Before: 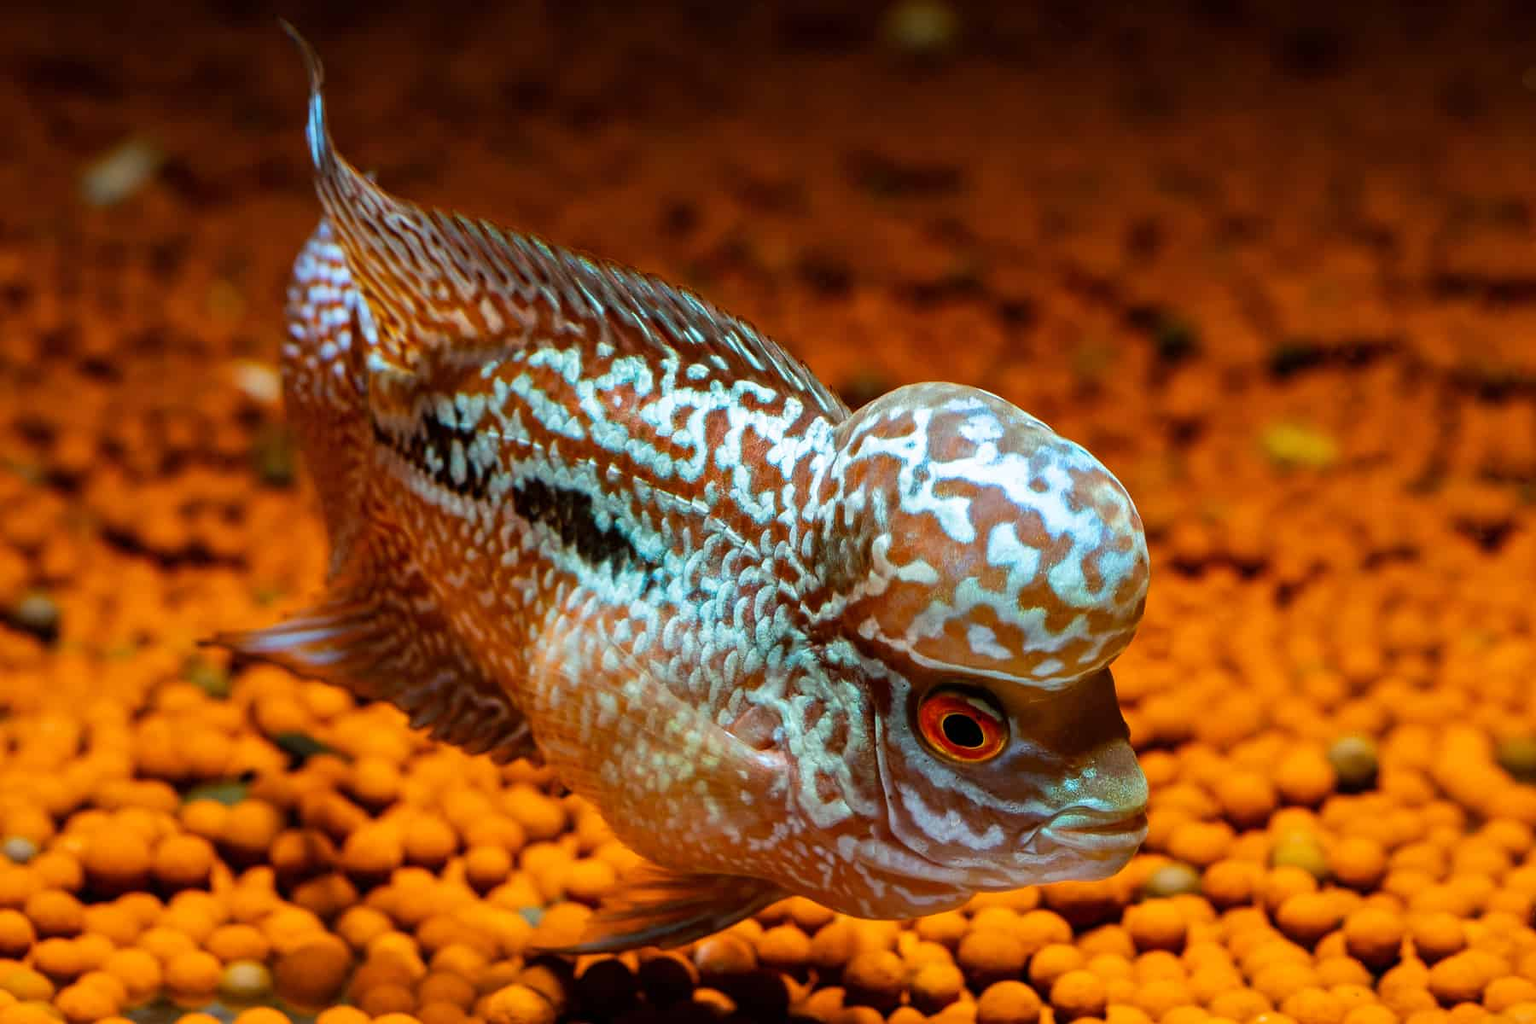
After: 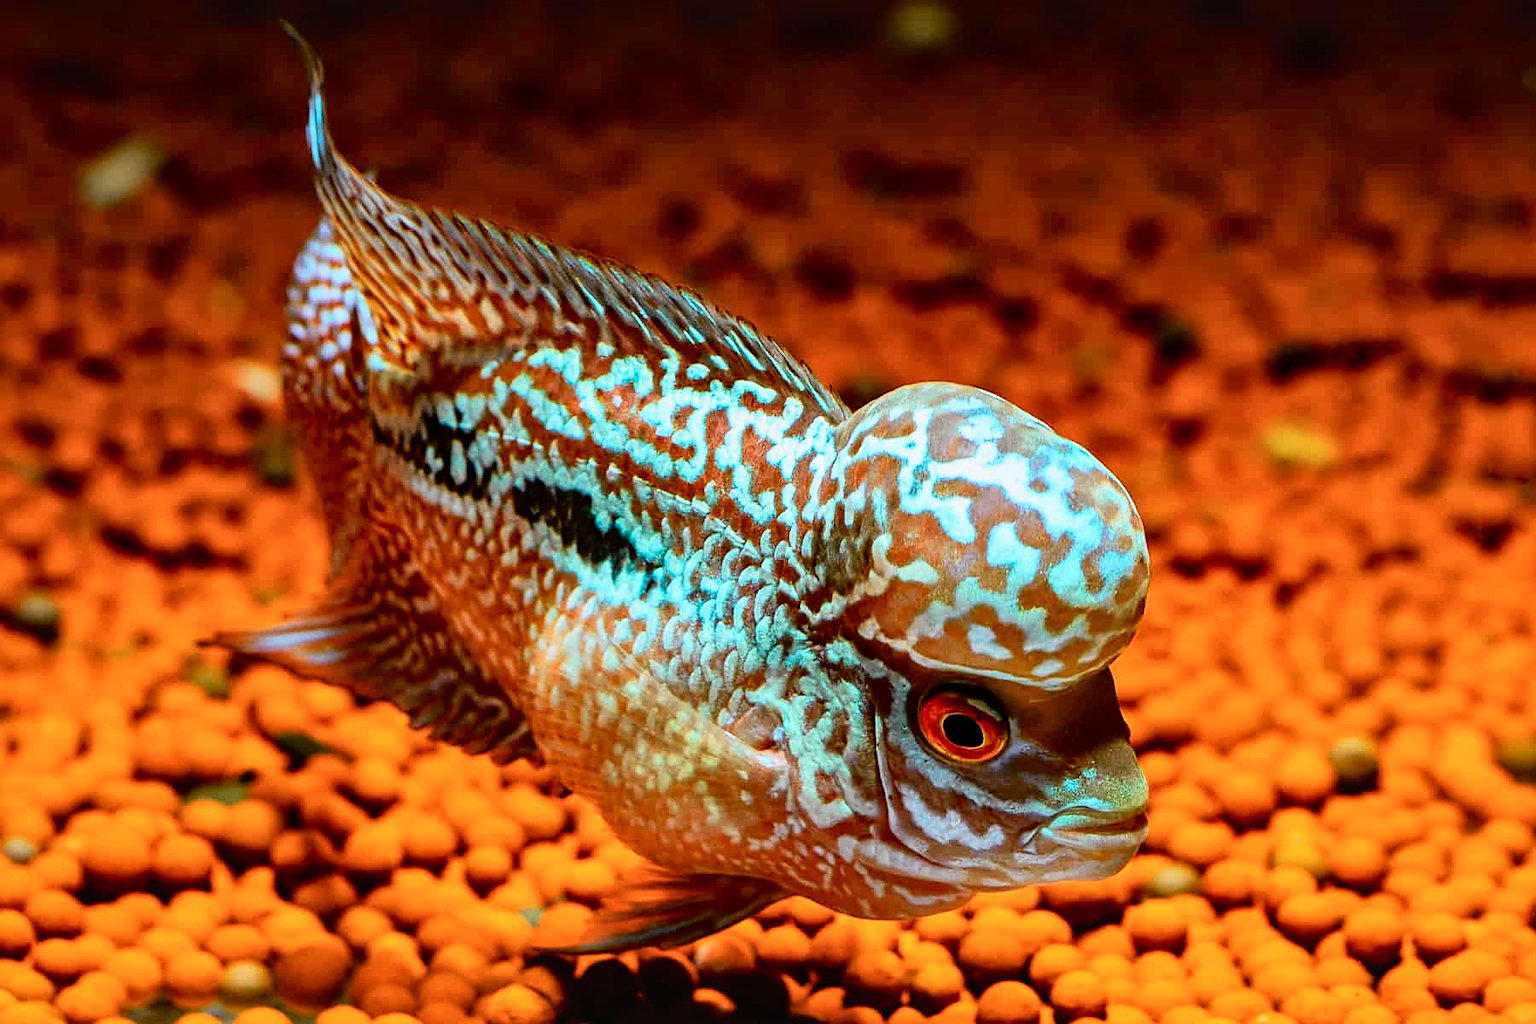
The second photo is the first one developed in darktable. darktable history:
tone curve: curves: ch0 [(0, 0.022) (0.114, 0.088) (0.282, 0.316) (0.446, 0.511) (0.613, 0.693) (0.786, 0.843) (0.999, 0.949)]; ch1 [(0, 0) (0.395, 0.343) (0.463, 0.427) (0.486, 0.474) (0.503, 0.5) (0.535, 0.522) (0.555, 0.546) (0.594, 0.614) (0.755, 0.793) (1, 1)]; ch2 [(0, 0) (0.369, 0.388) (0.449, 0.431) (0.501, 0.5) (0.528, 0.517) (0.561, 0.59) (0.612, 0.646) (0.697, 0.721) (1, 1)], color space Lab, independent channels, preserve colors none
local contrast: mode bilateral grid, contrast 20, coarseness 50, detail 130%, midtone range 0.2
sharpen: on, module defaults
